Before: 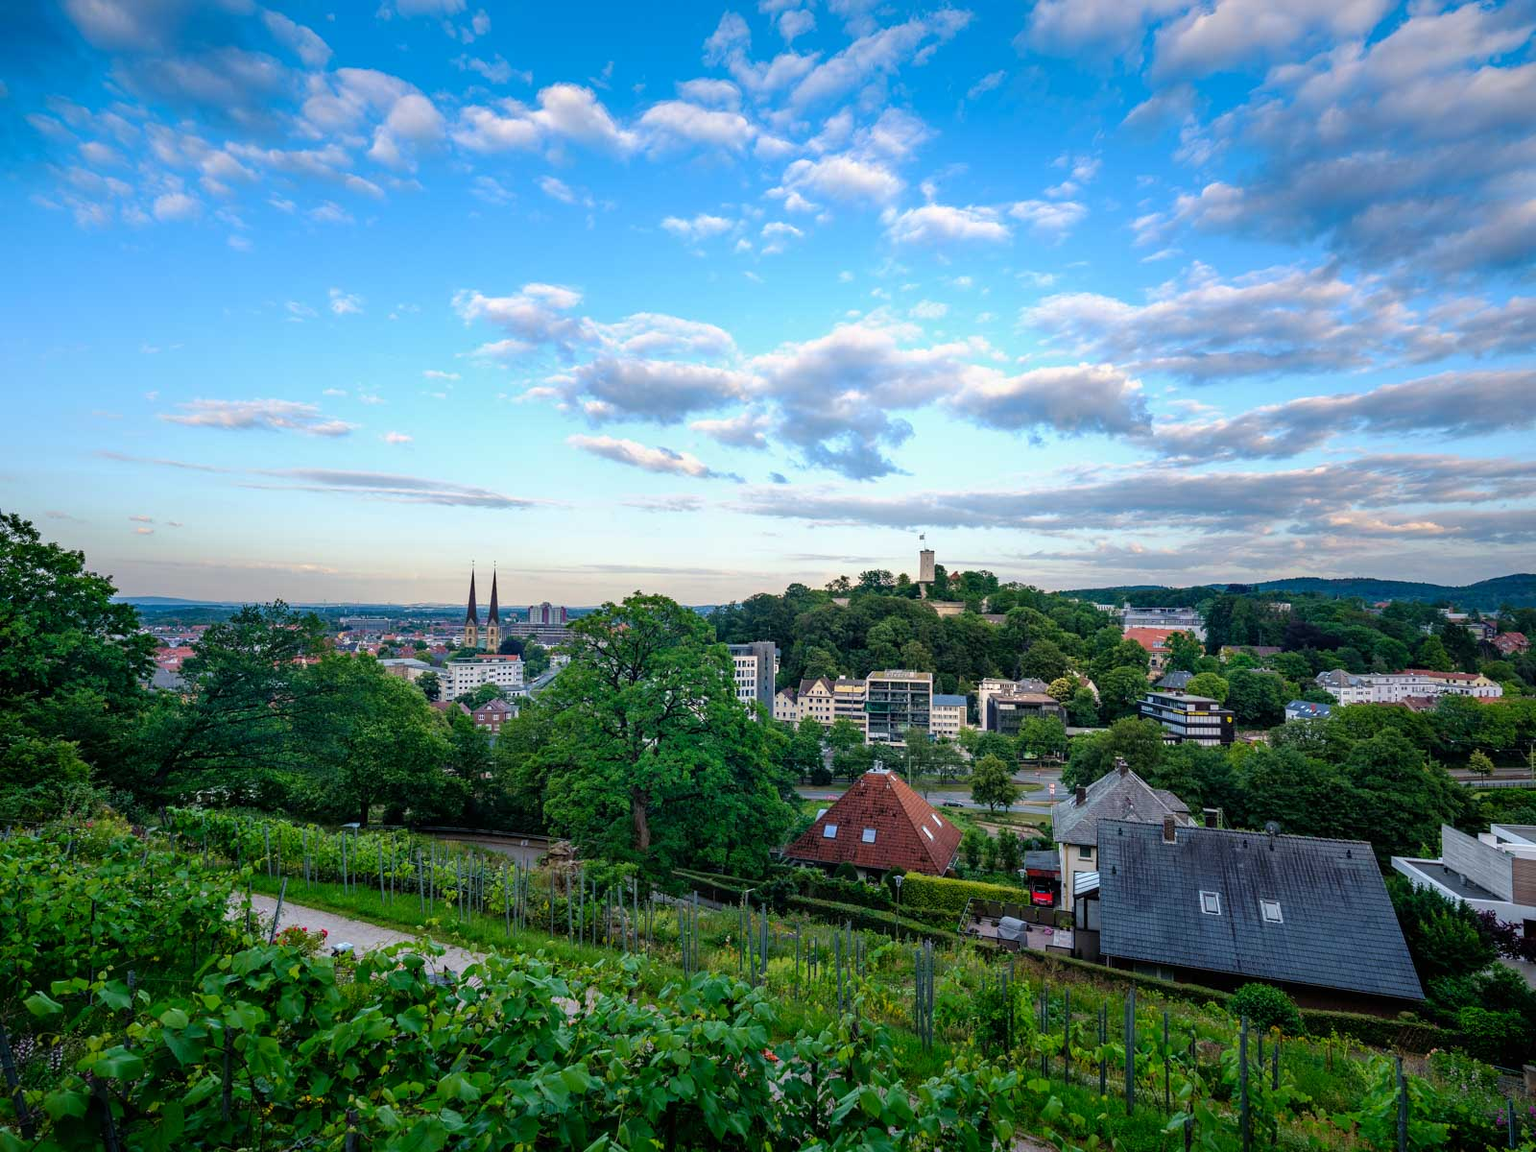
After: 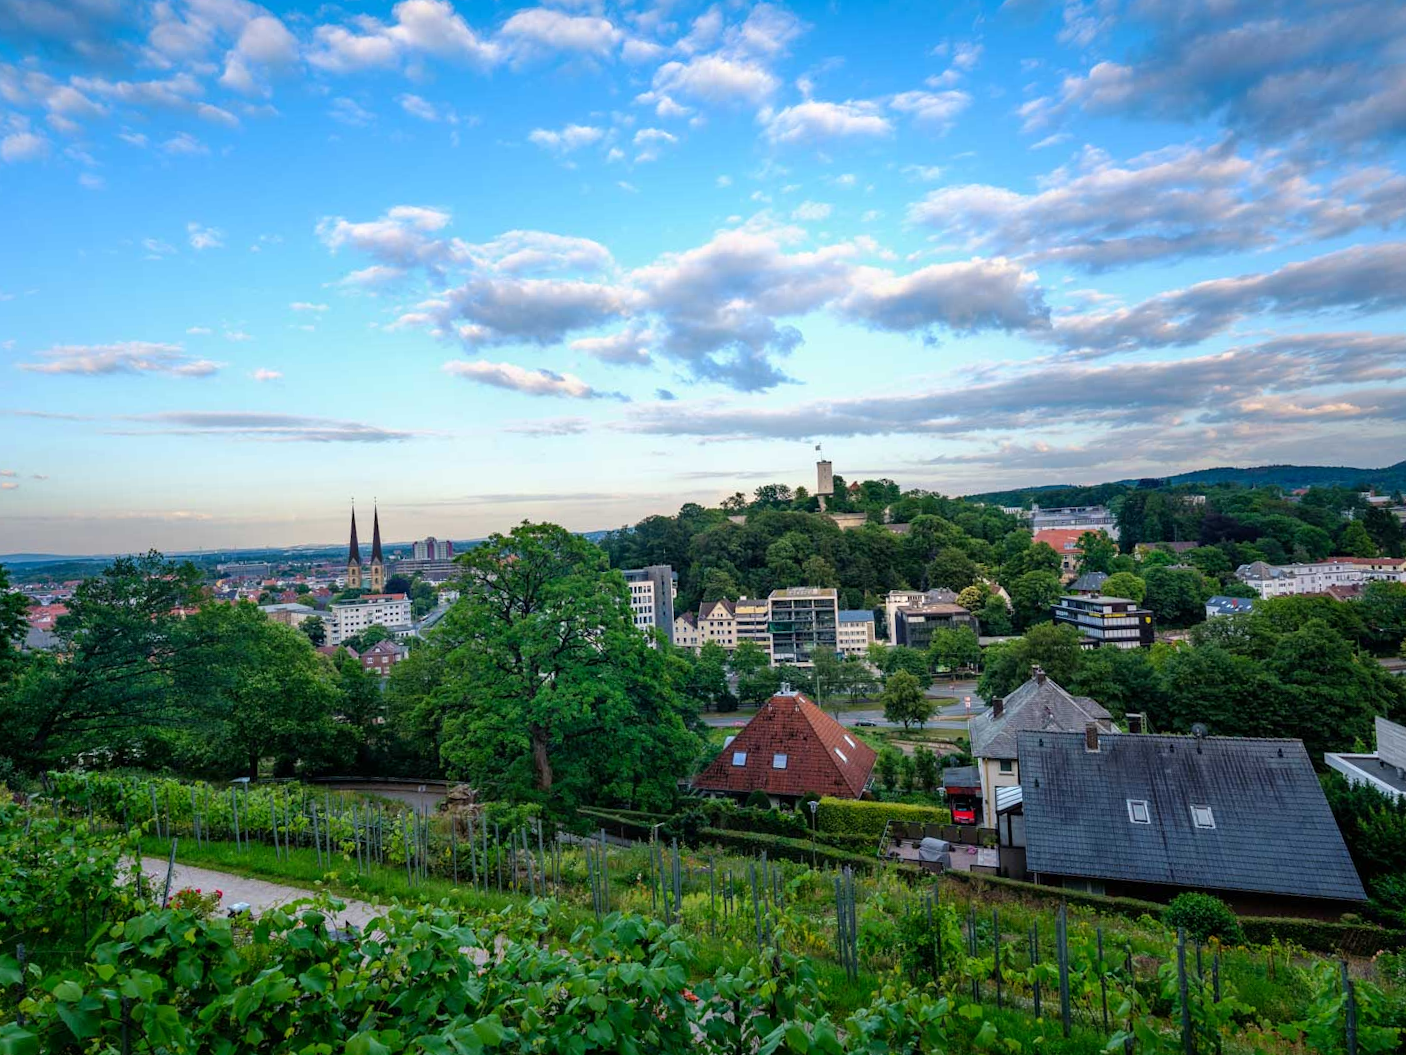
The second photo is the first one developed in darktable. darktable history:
crop and rotate: angle 3.15°, left 5.81%, top 5.684%
